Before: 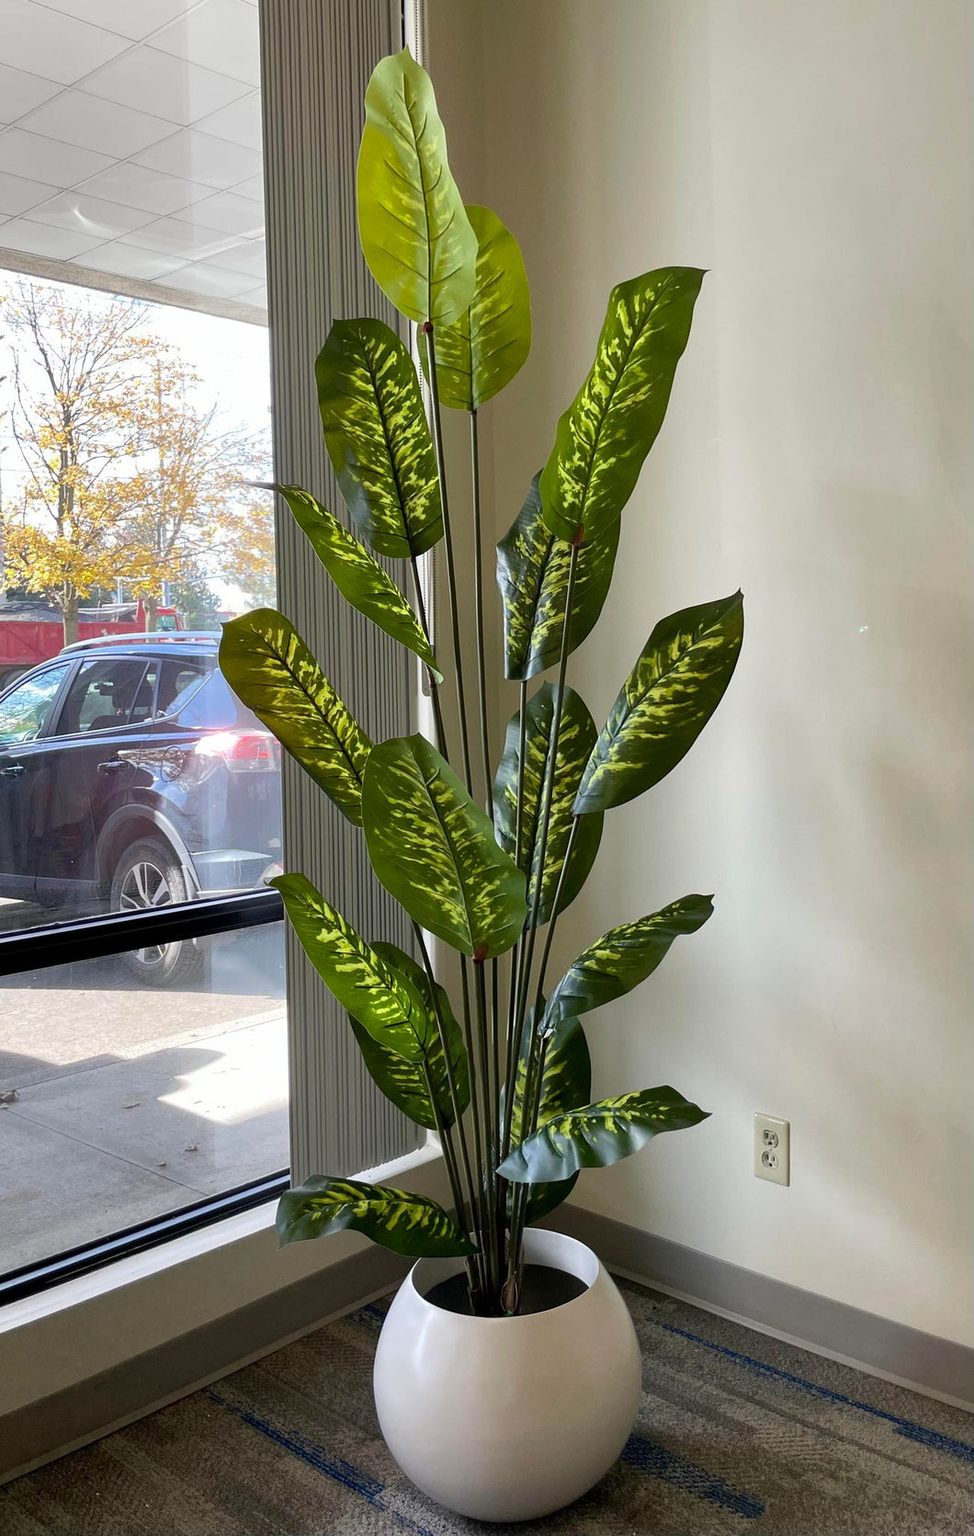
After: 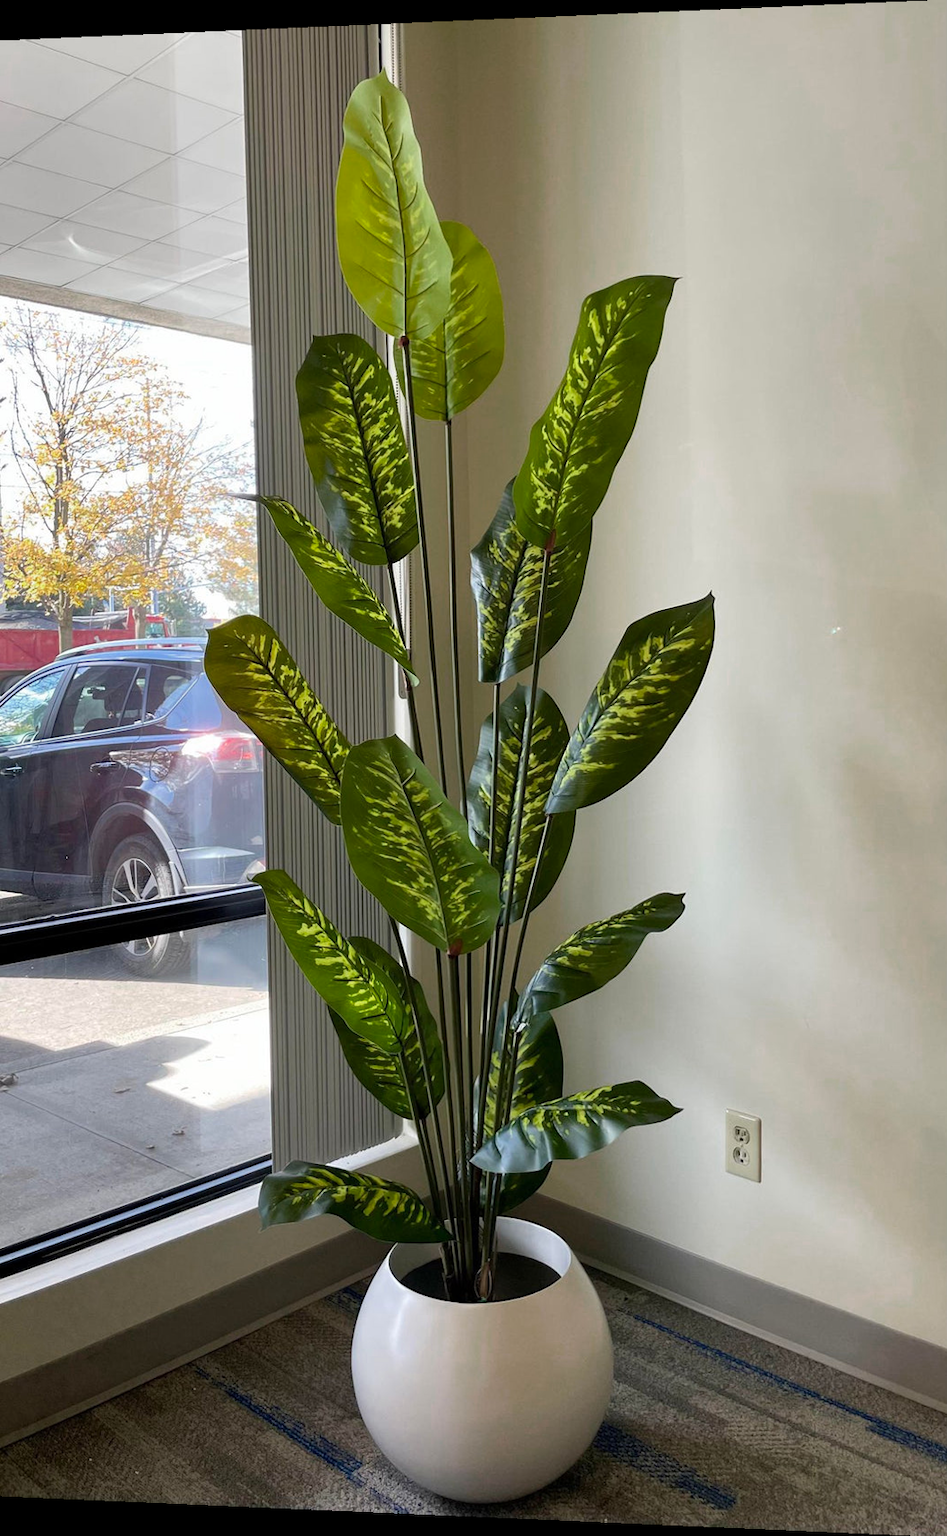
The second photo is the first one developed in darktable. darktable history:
color zones: curves: ch0 [(0, 0.465) (0.092, 0.596) (0.289, 0.464) (0.429, 0.453) (0.571, 0.464) (0.714, 0.455) (0.857, 0.462) (1, 0.465)]
rotate and perspective: lens shift (horizontal) -0.055, automatic cropping off
